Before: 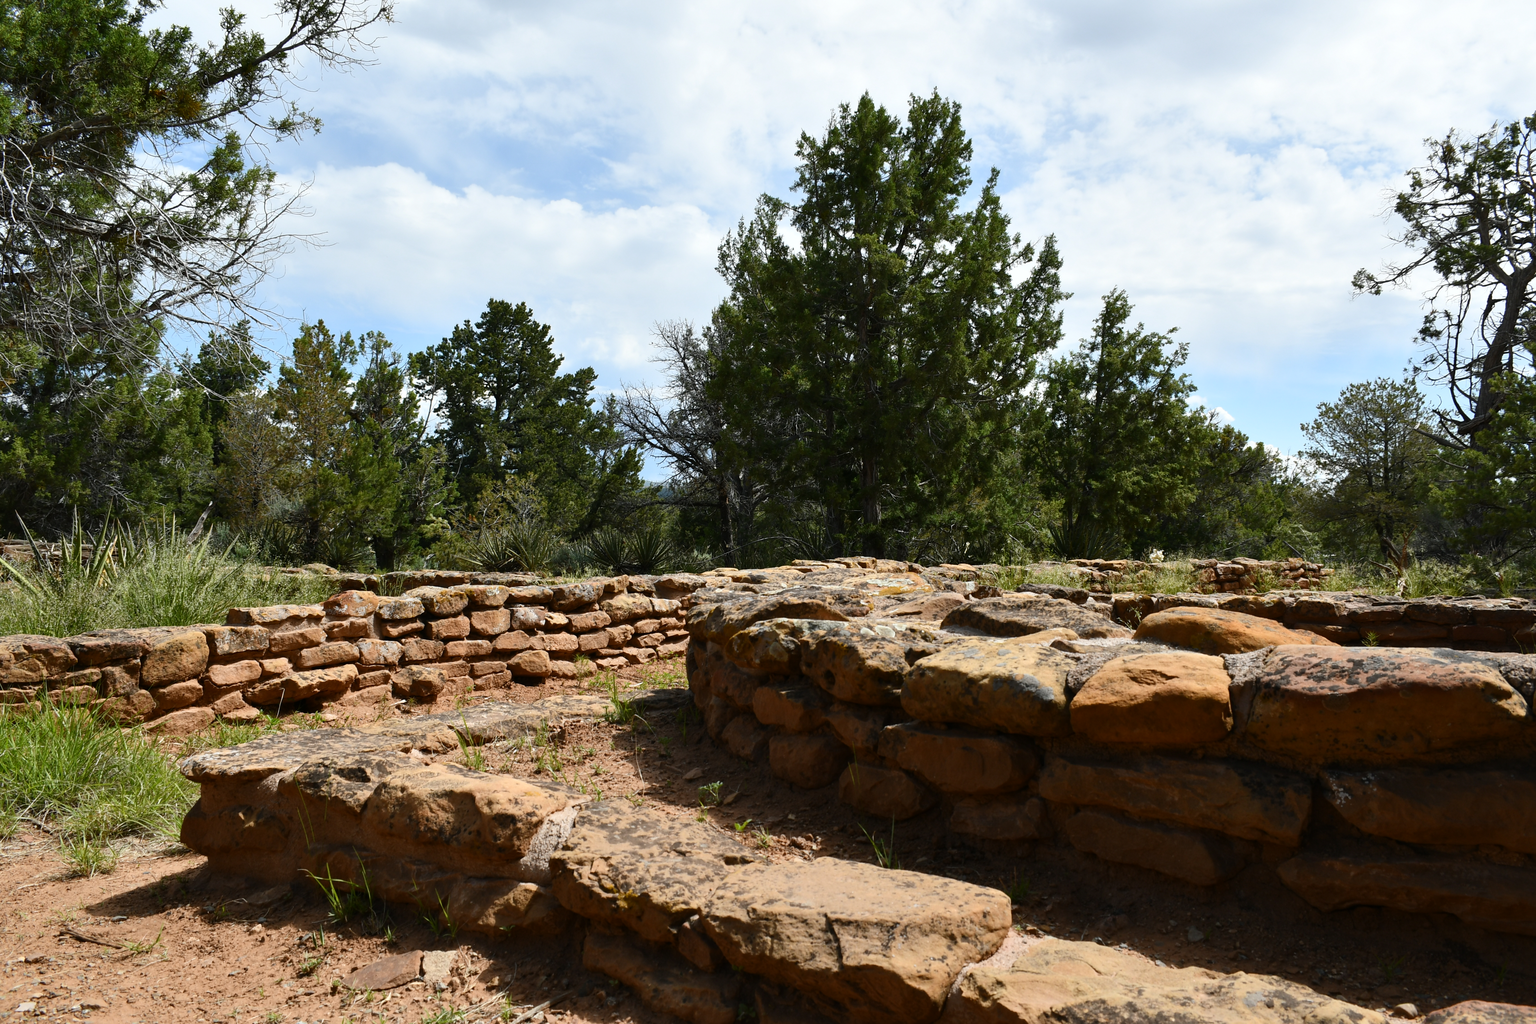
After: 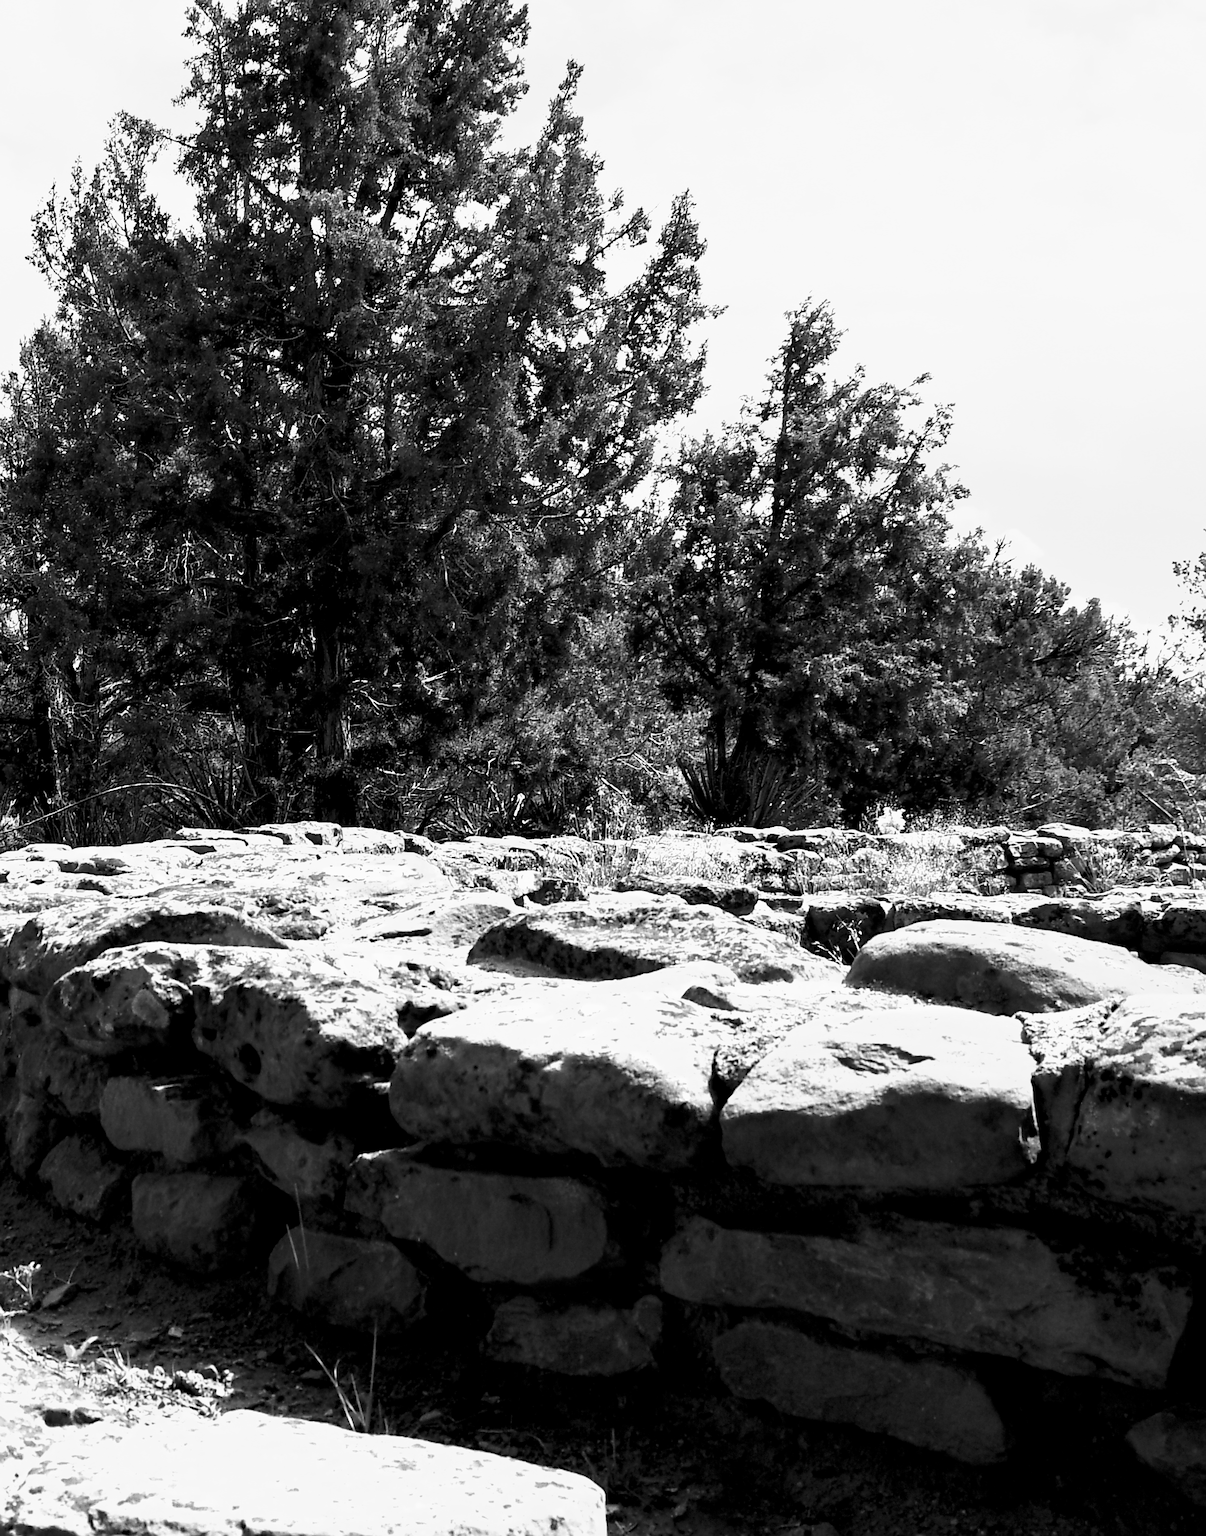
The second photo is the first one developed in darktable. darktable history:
fill light: on, module defaults
velvia: on, module defaults
monochrome: a 32, b 64, size 2.3
color balance rgb: shadows lift › luminance -9.41%, highlights gain › luminance 17.6%, global offset › luminance -1.45%, perceptual saturation grading › highlights -17.77%, perceptual saturation grading › mid-tones 33.1%, perceptual saturation grading › shadows 50.52%, global vibrance 24.22%
crop: left 45.721%, top 13.393%, right 14.118%, bottom 10.01%
sharpen: on, module defaults
exposure: black level correction 0, exposure 1.2 EV, compensate highlight preservation false
